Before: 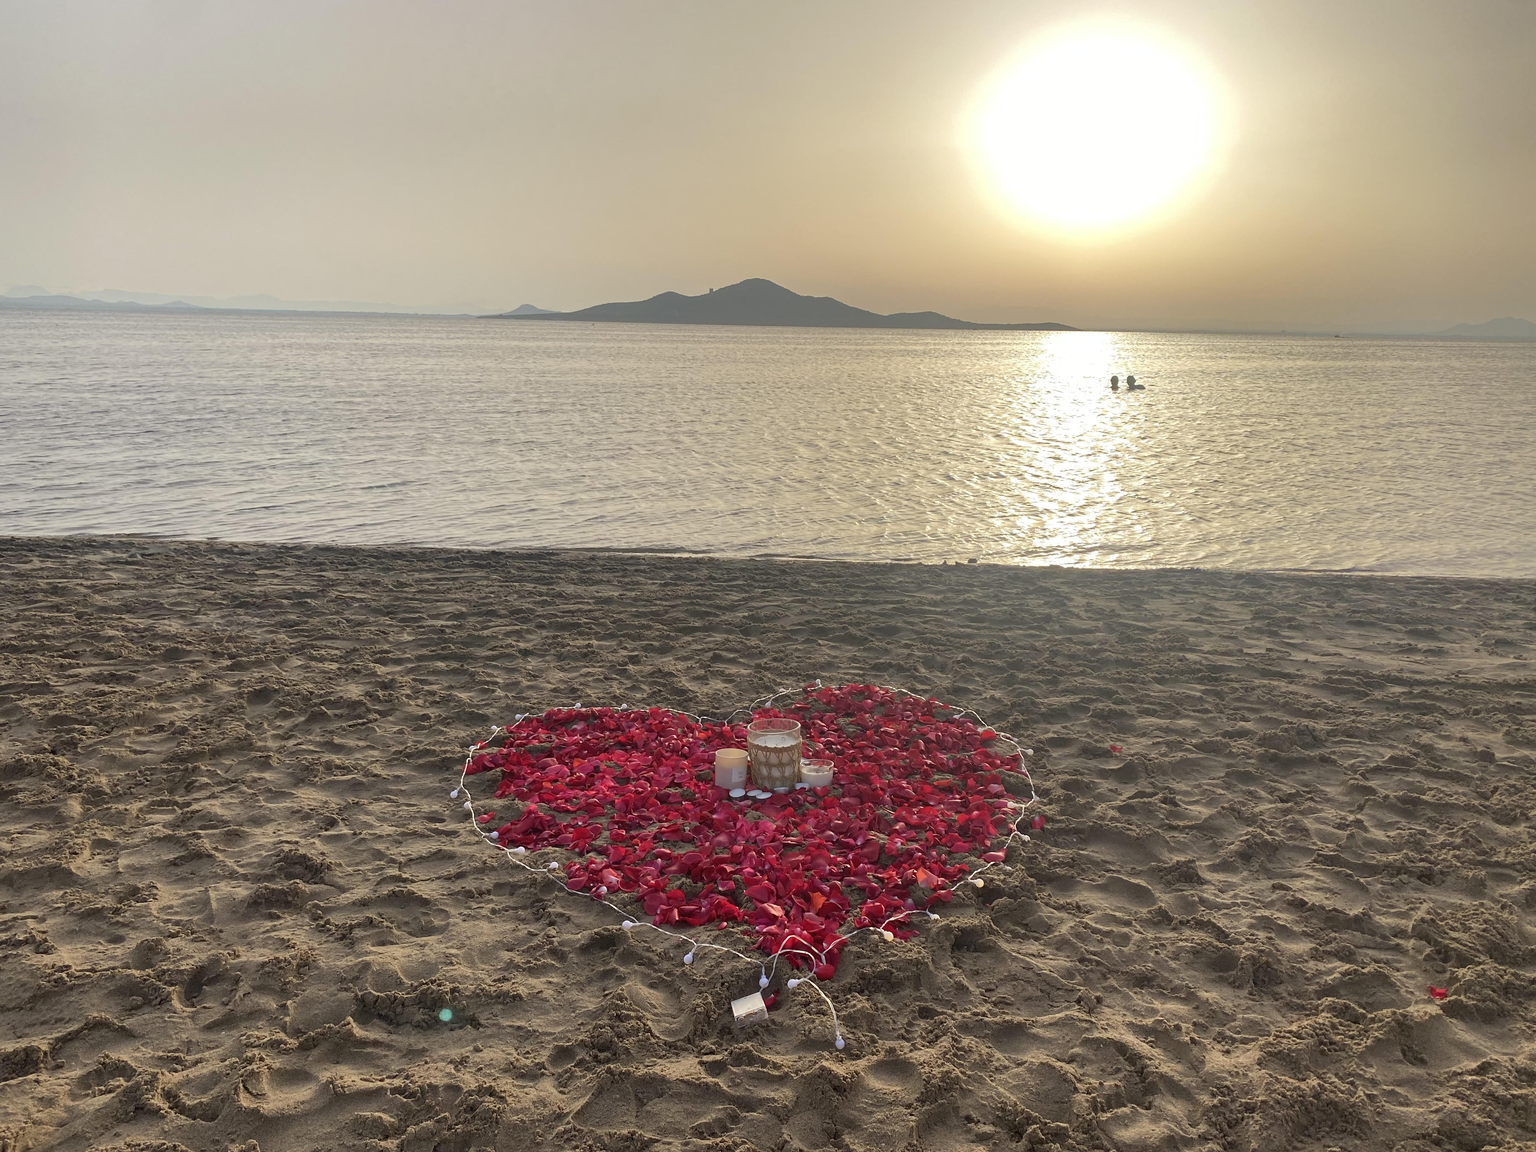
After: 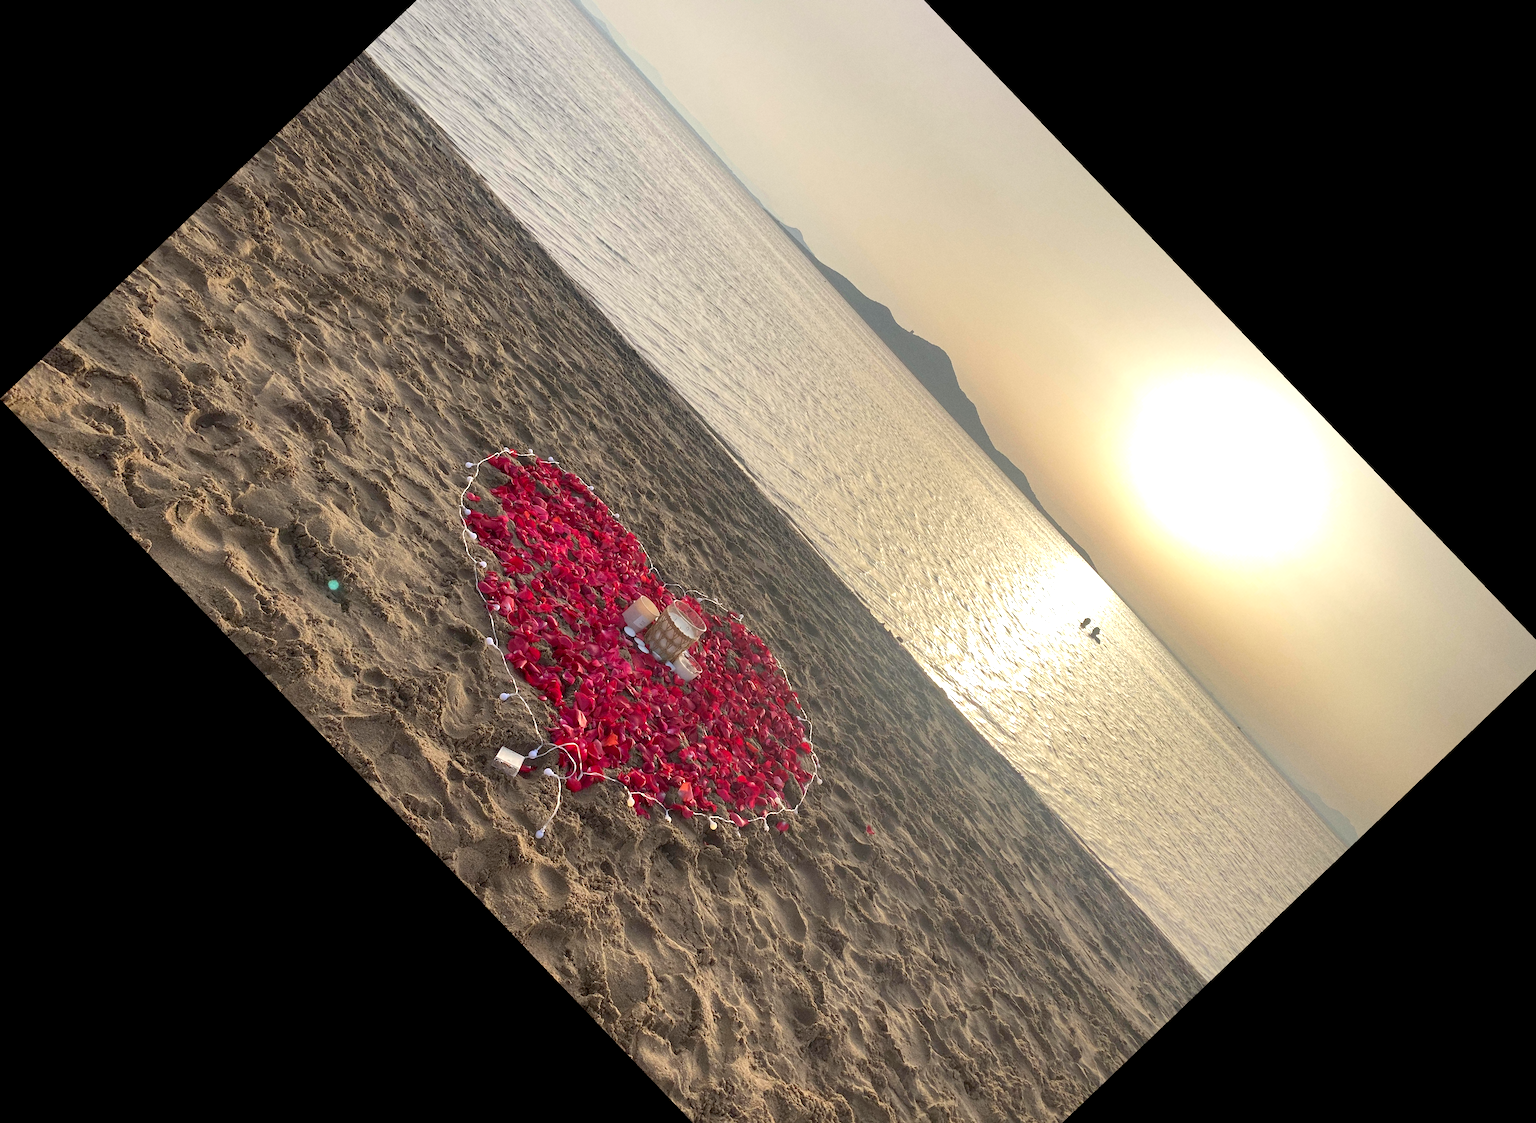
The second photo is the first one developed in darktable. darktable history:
crop and rotate: angle -46.26°, top 16.234%, right 0.912%, bottom 11.704%
exposure: black level correction 0.003, exposure 0.383 EV, compensate highlight preservation false
grain: coarseness 0.09 ISO, strength 16.61%
